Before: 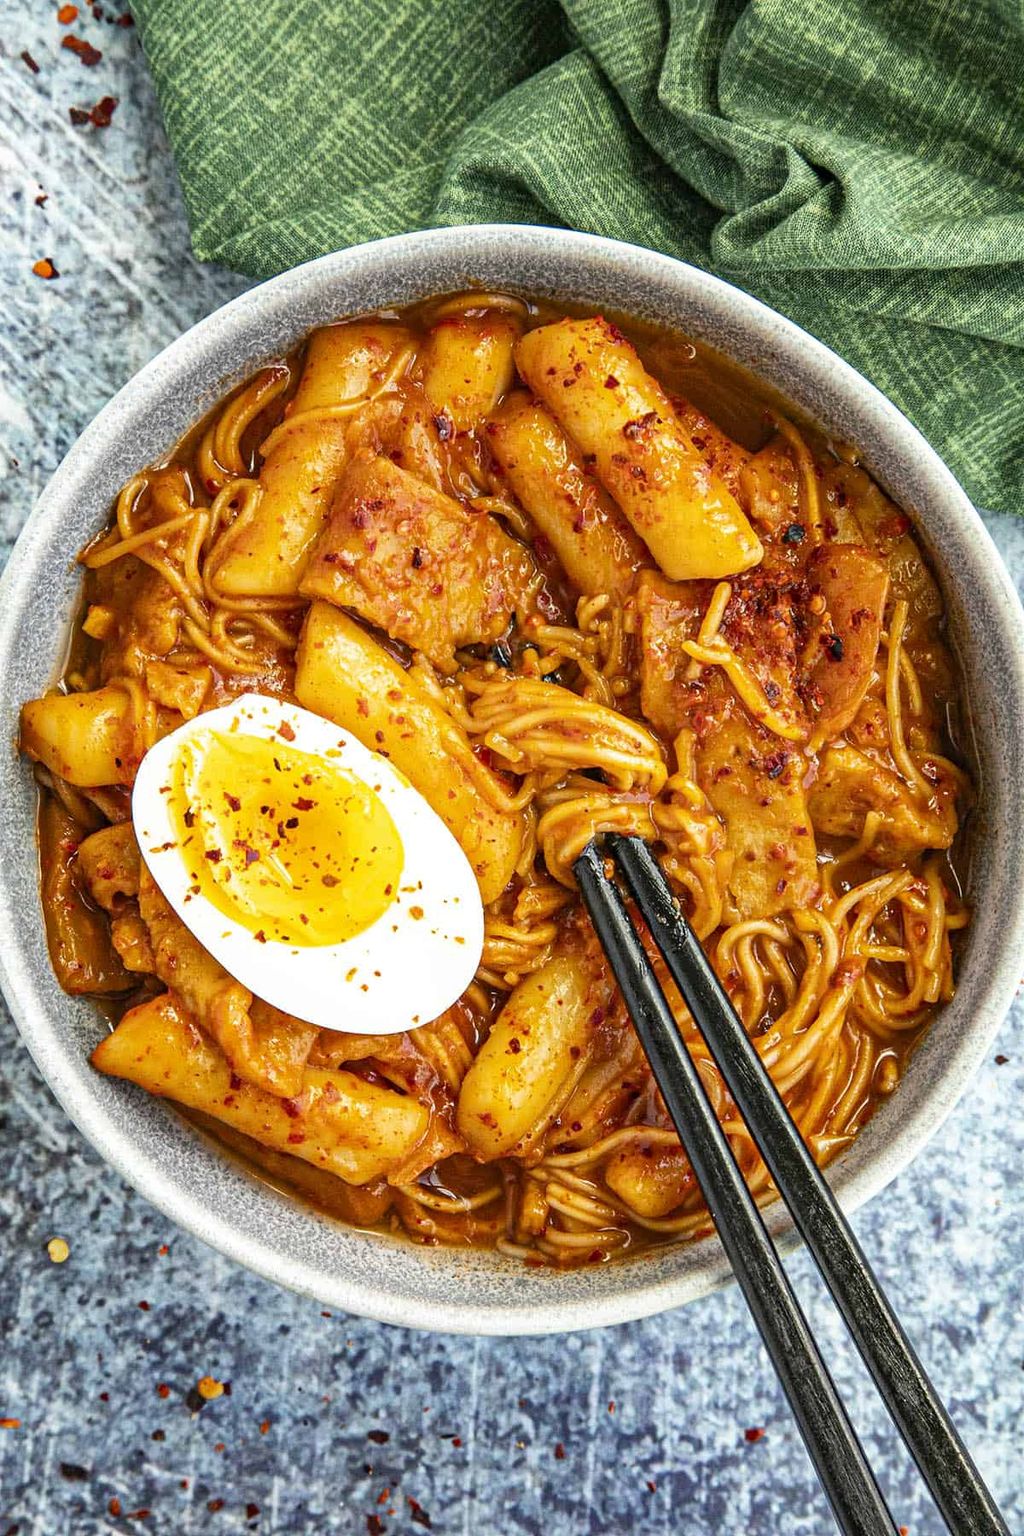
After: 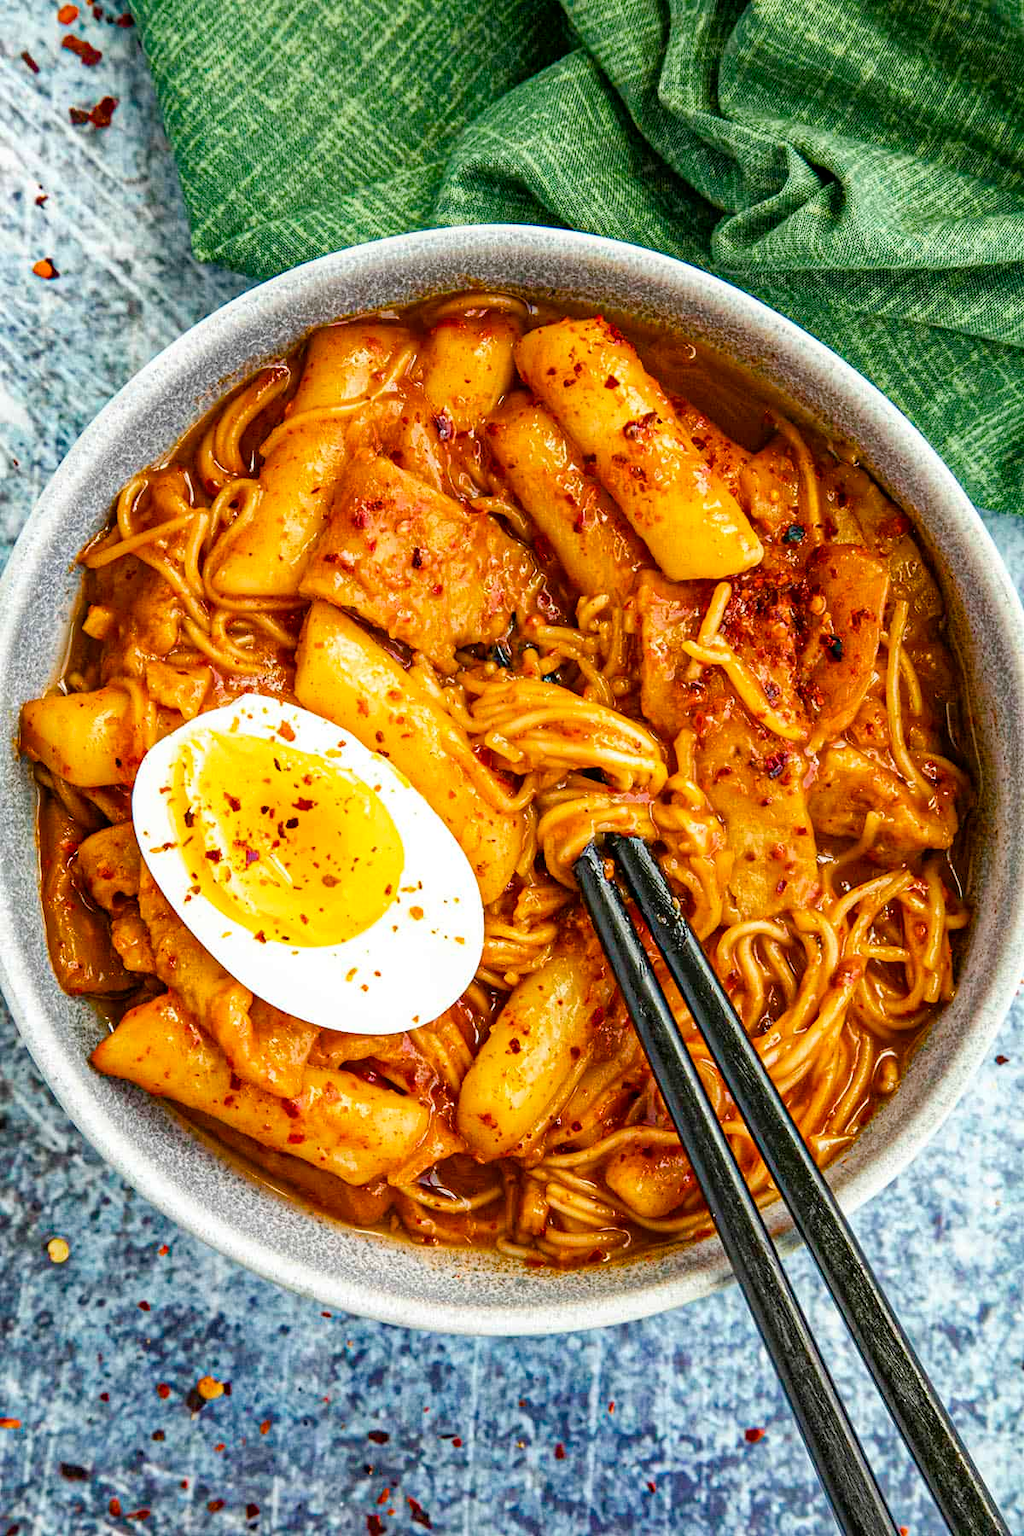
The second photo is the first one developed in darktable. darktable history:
color balance rgb: perceptual saturation grading › global saturation 24.208%, perceptual saturation grading › highlights -24.519%, perceptual saturation grading › mid-tones 23.73%, perceptual saturation grading › shadows 40.183%
